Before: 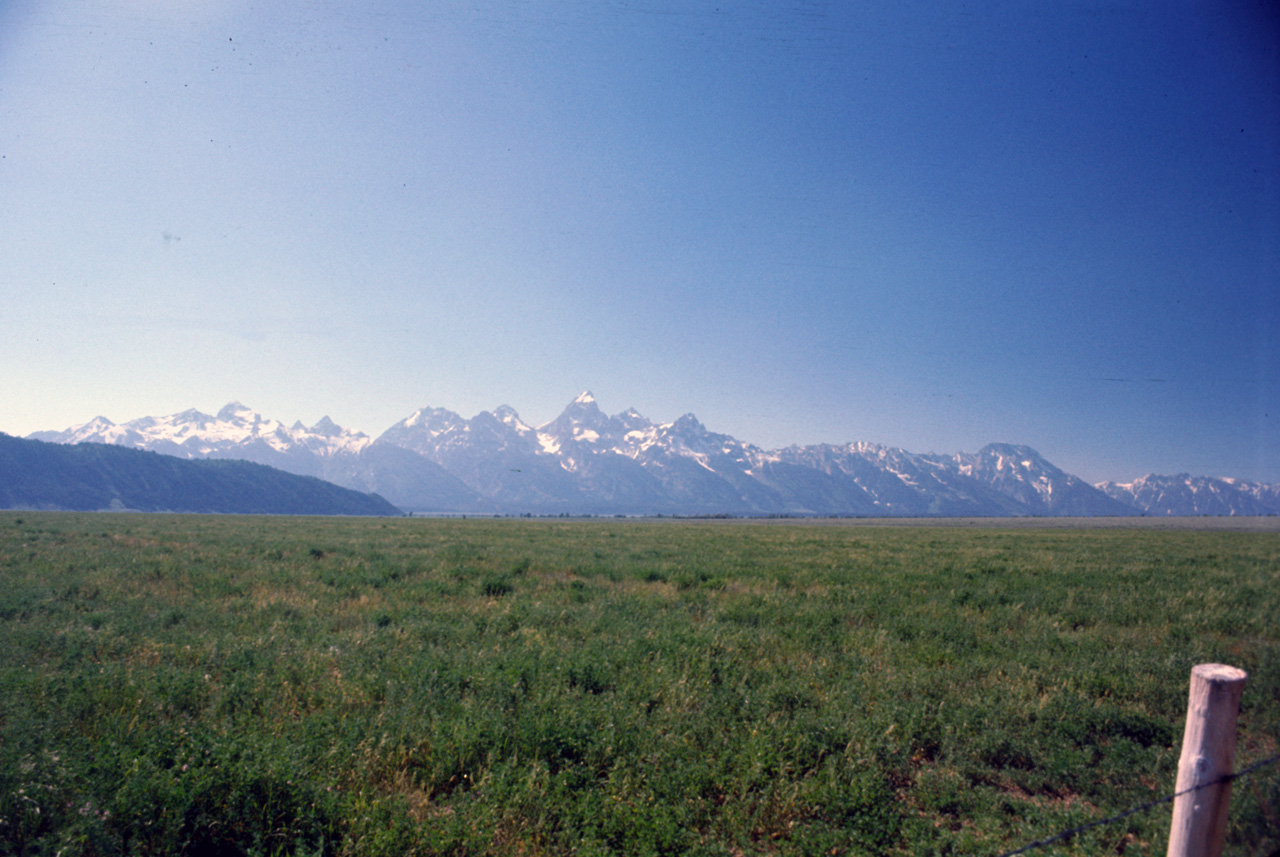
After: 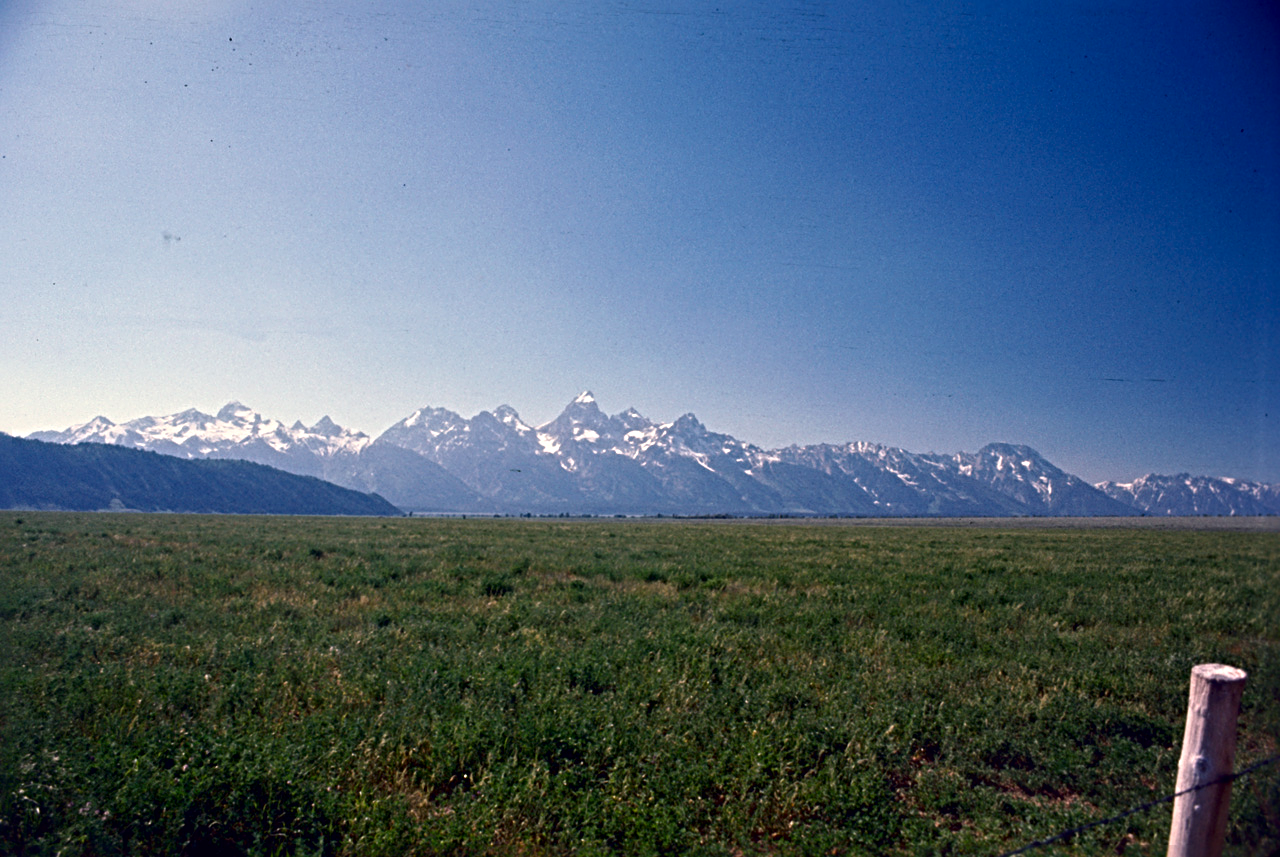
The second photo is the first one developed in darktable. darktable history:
contrast equalizer: y [[0.5, 0.542, 0.583, 0.625, 0.667, 0.708], [0.5 ×6], [0.5 ×6], [0 ×6], [0 ×6]], mix 0.168
contrast brightness saturation: contrast 0.066, brightness -0.133, saturation 0.059
sharpen: radius 4.88
